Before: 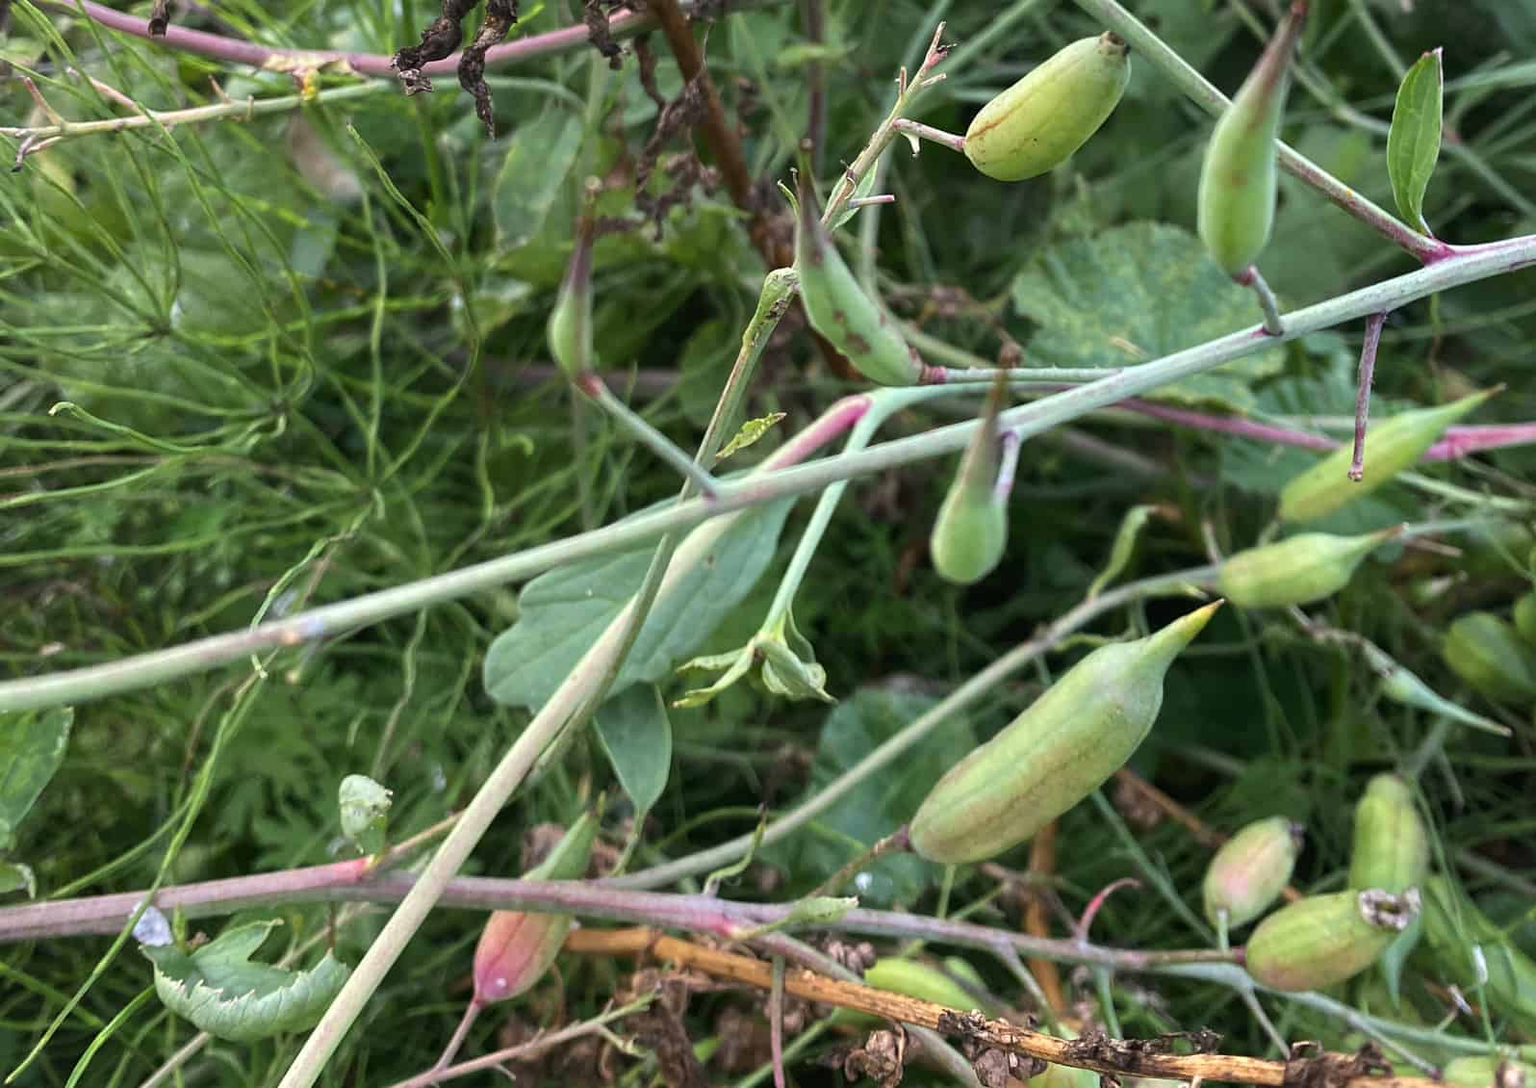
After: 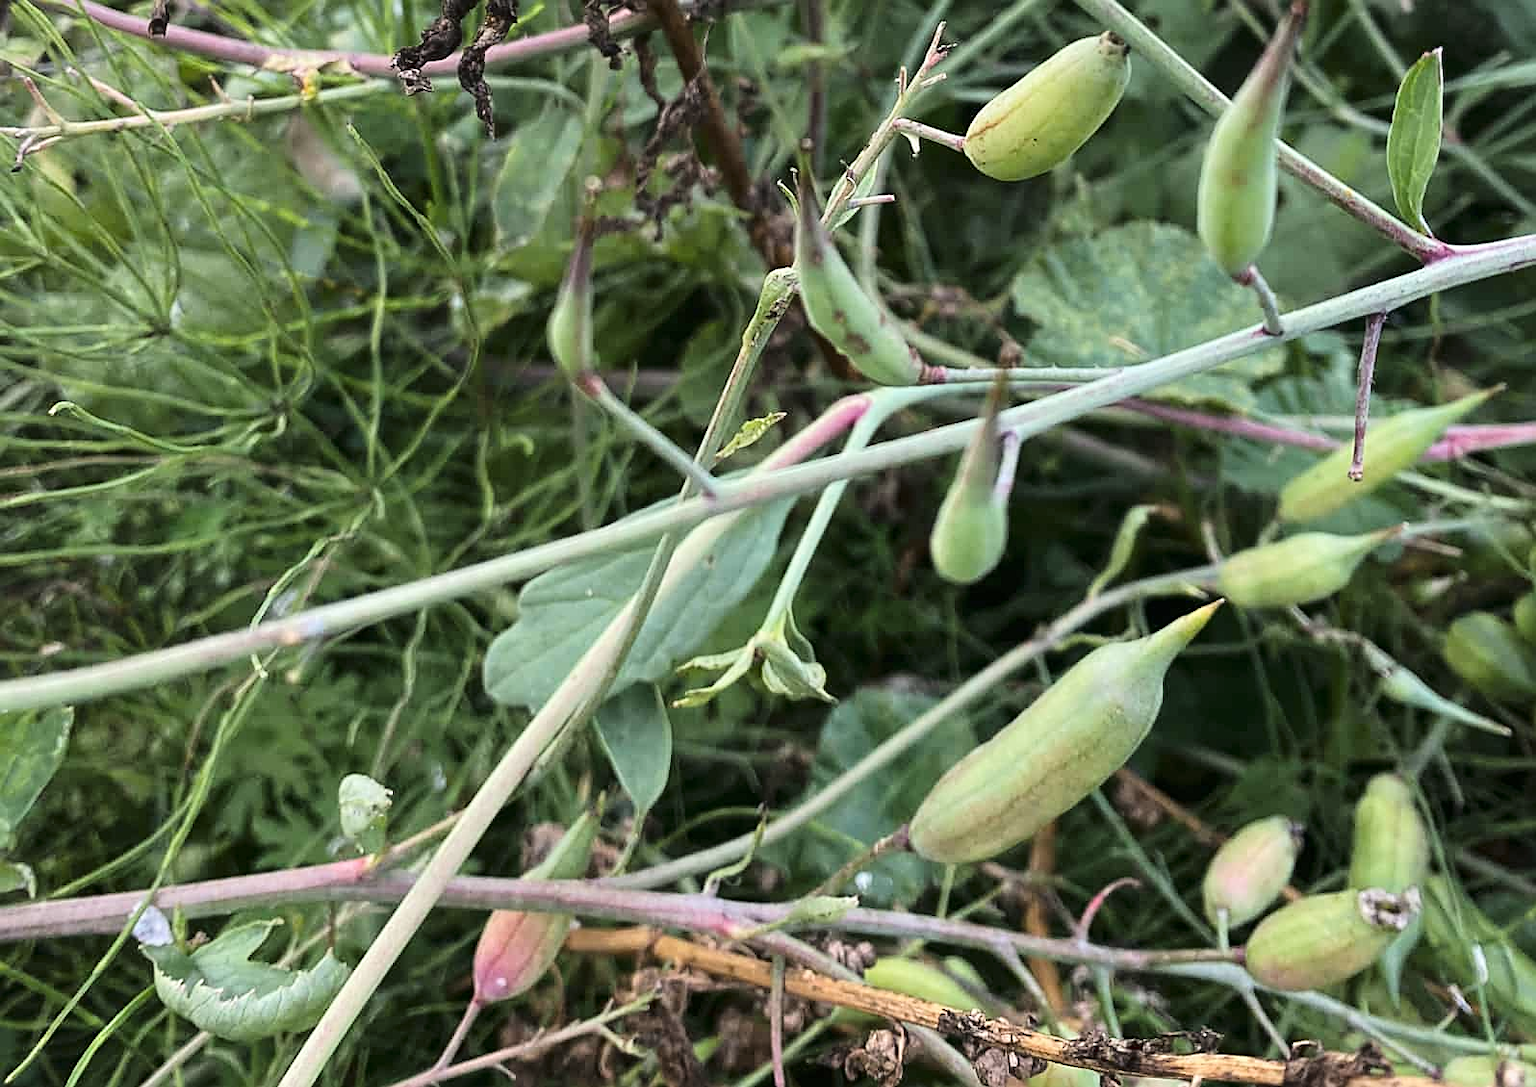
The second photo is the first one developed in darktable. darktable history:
tone curve: curves: ch0 [(0.016, 0.011) (0.21, 0.113) (0.515, 0.476) (0.78, 0.795) (1, 0.981)], color space Lab, linked channels, preserve colors none
sharpen: on, module defaults
